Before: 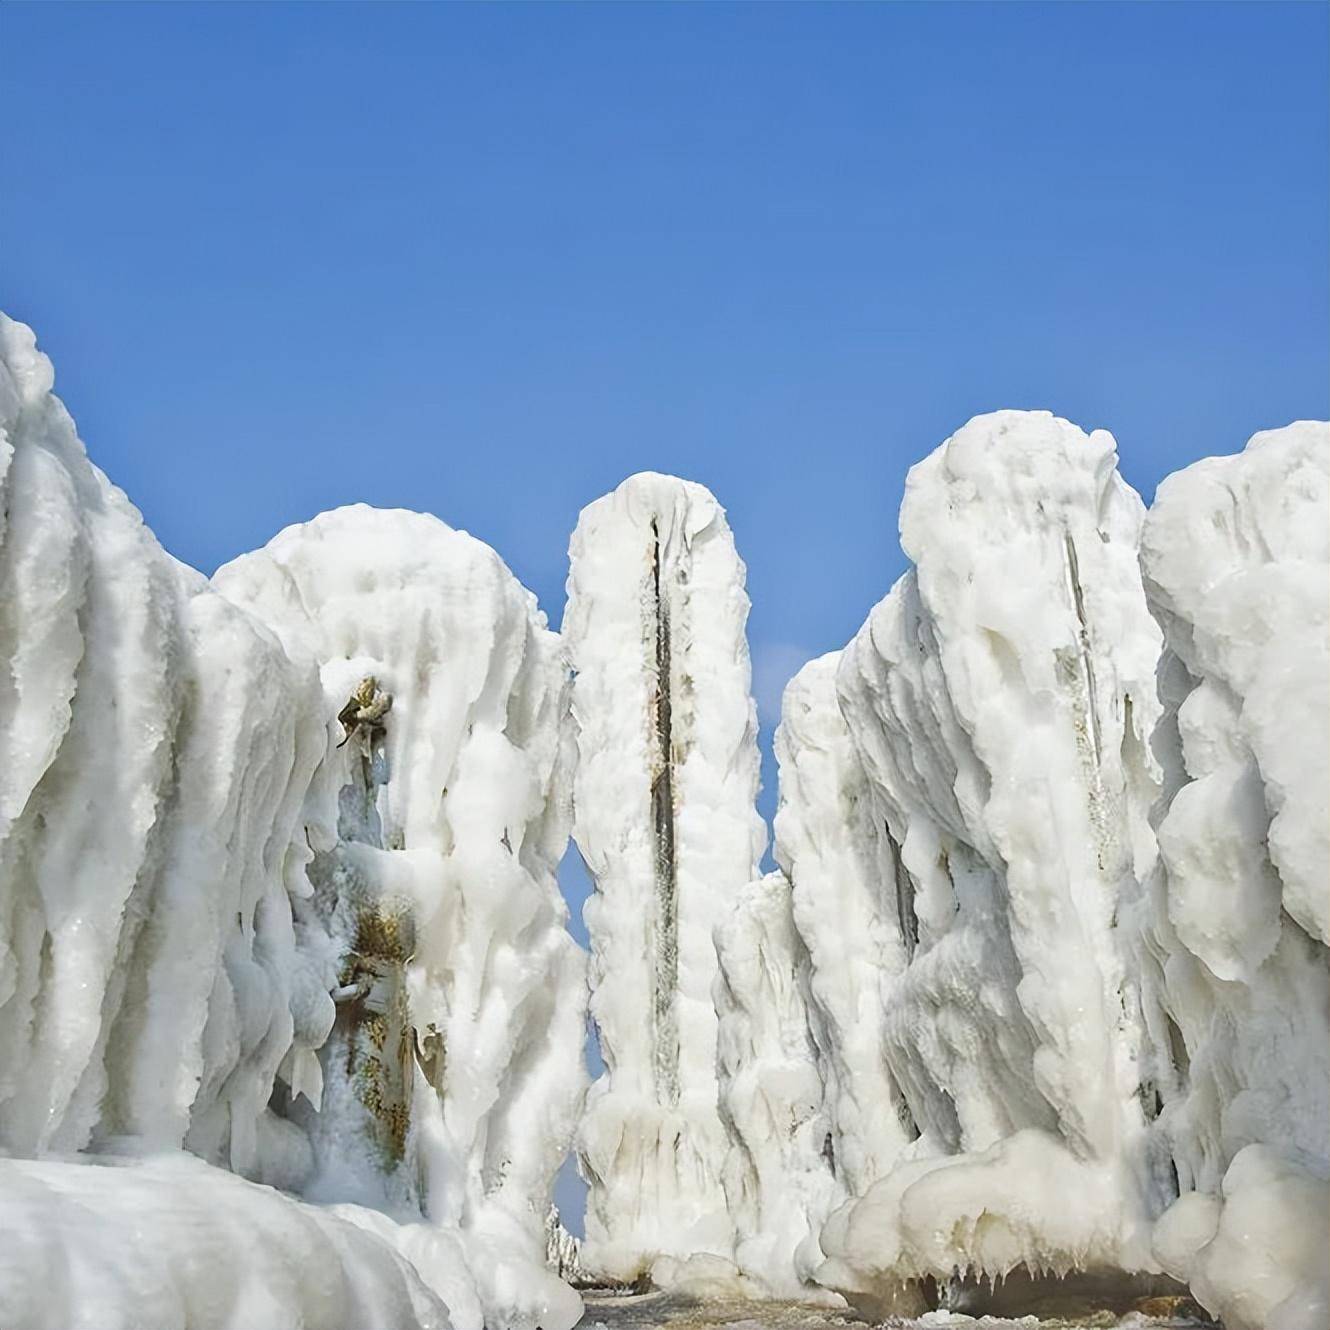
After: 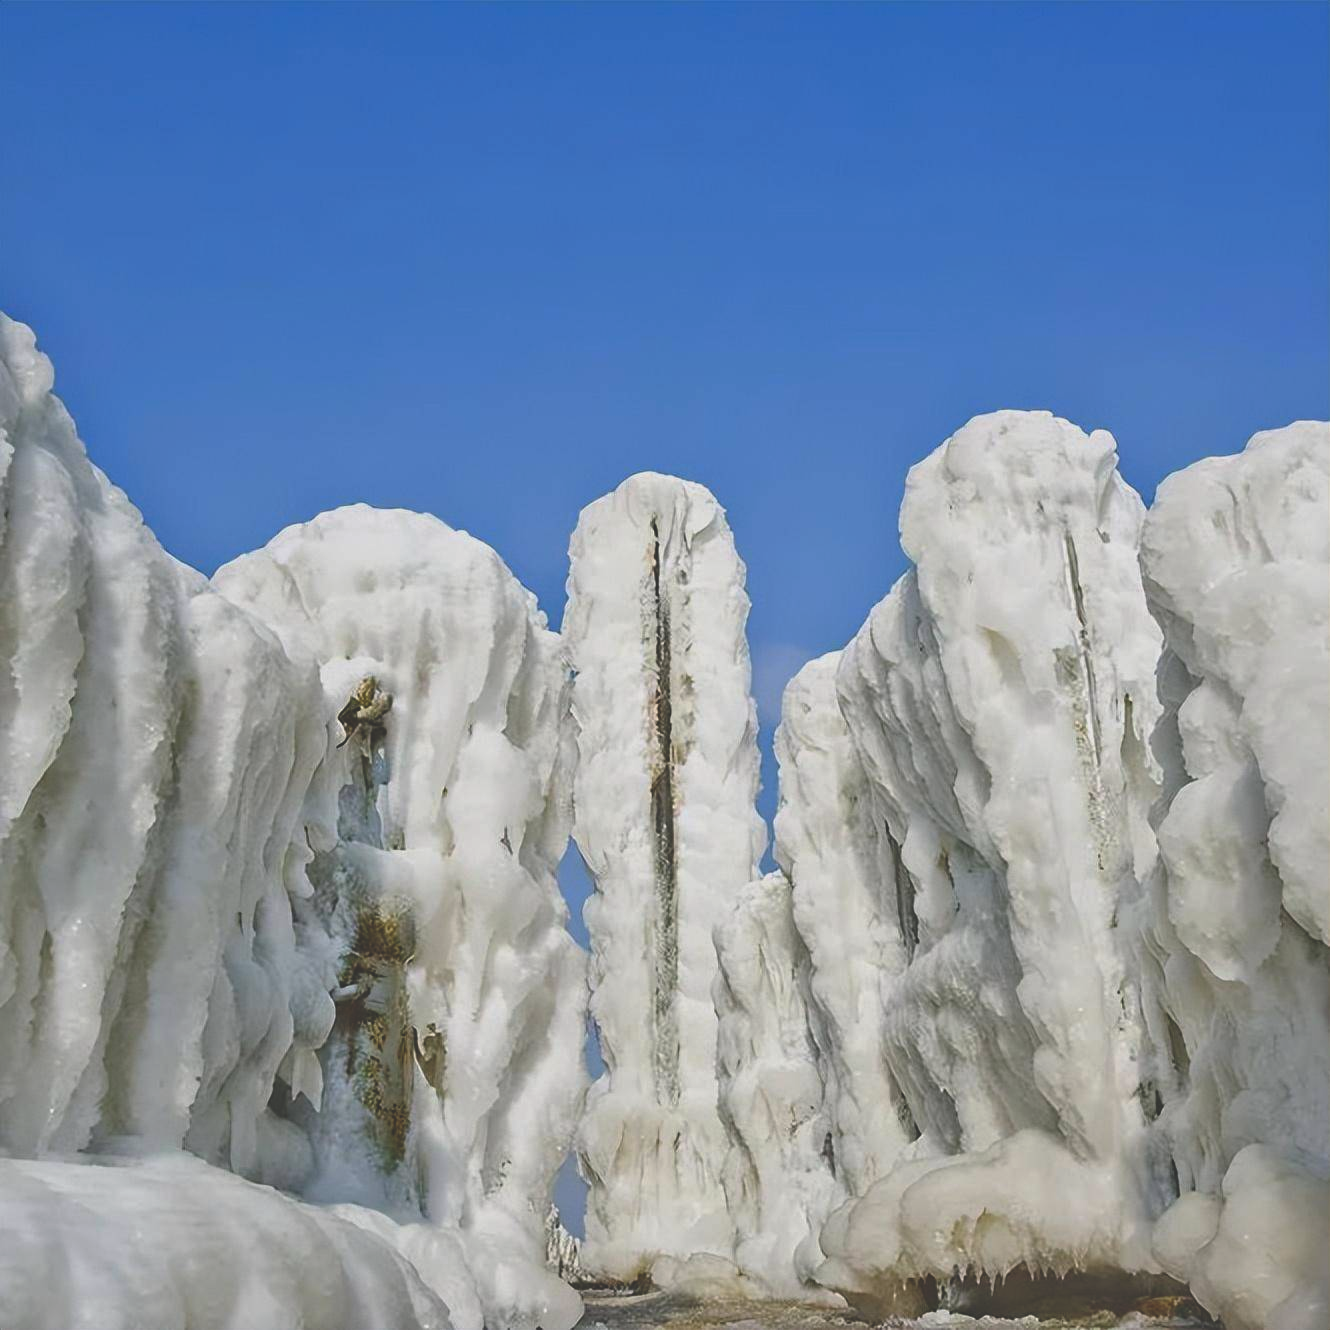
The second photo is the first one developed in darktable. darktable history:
rgb curve: curves: ch0 [(0, 0.186) (0.314, 0.284) (0.775, 0.708) (1, 1)], compensate middle gray true, preserve colors none
color balance rgb: shadows lift › chroma 1%, shadows lift › hue 113°, highlights gain › chroma 0.2%, highlights gain › hue 333°, perceptual saturation grading › global saturation 20%, perceptual saturation grading › highlights -25%, perceptual saturation grading › shadows 25%, contrast -10%
